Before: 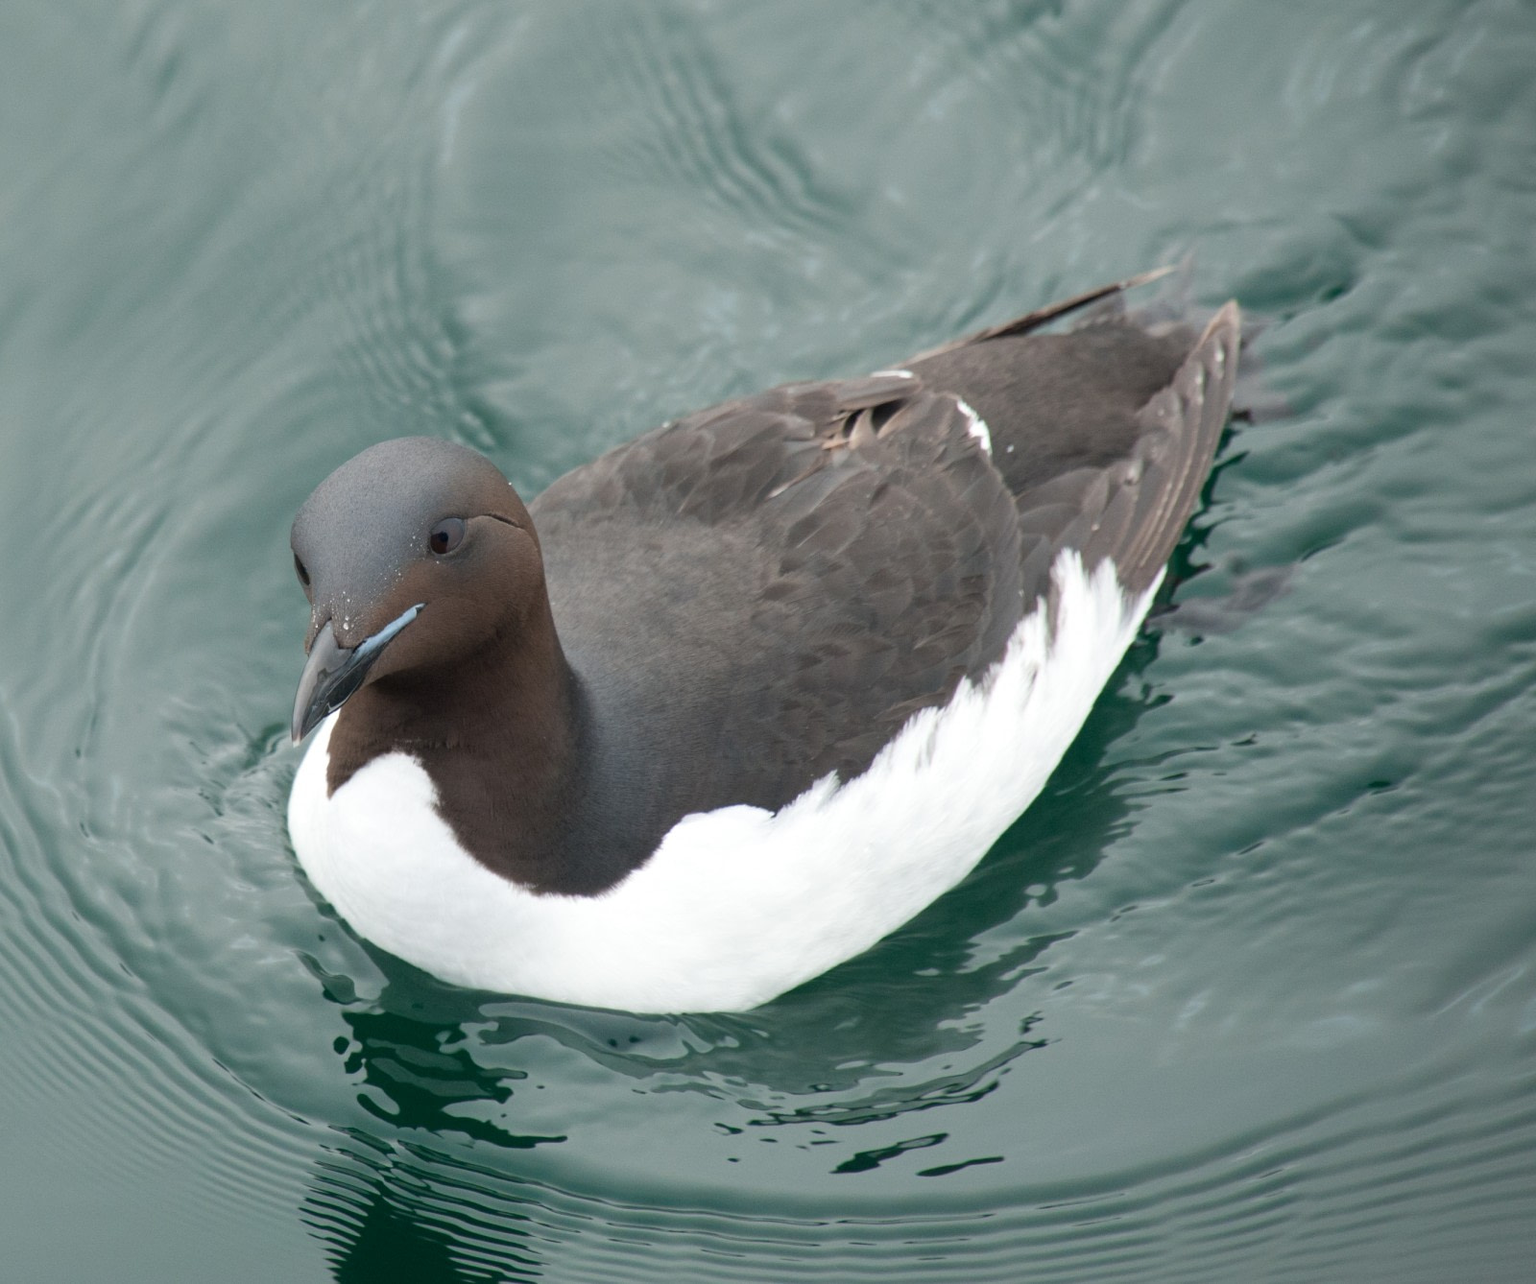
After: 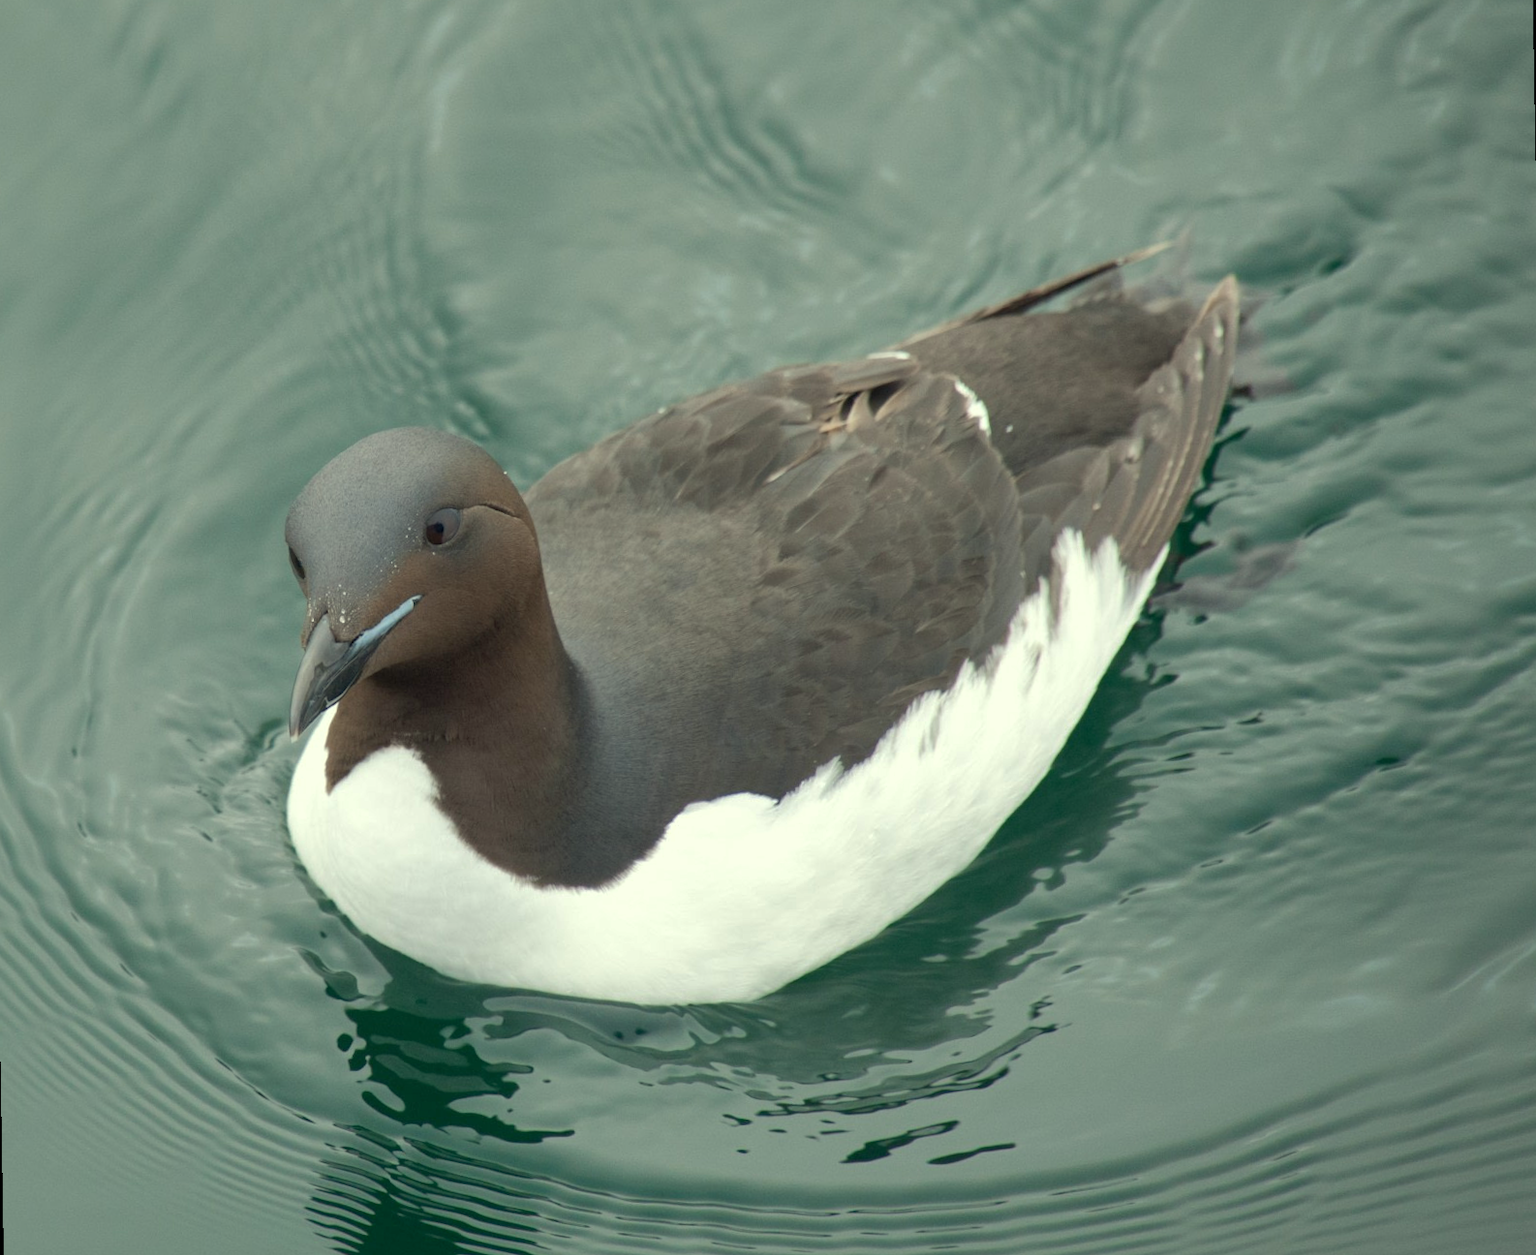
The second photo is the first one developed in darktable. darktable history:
shadows and highlights: on, module defaults
color correction: highlights a* -5.94, highlights b* 11.19
rotate and perspective: rotation -1°, crop left 0.011, crop right 0.989, crop top 0.025, crop bottom 0.975
